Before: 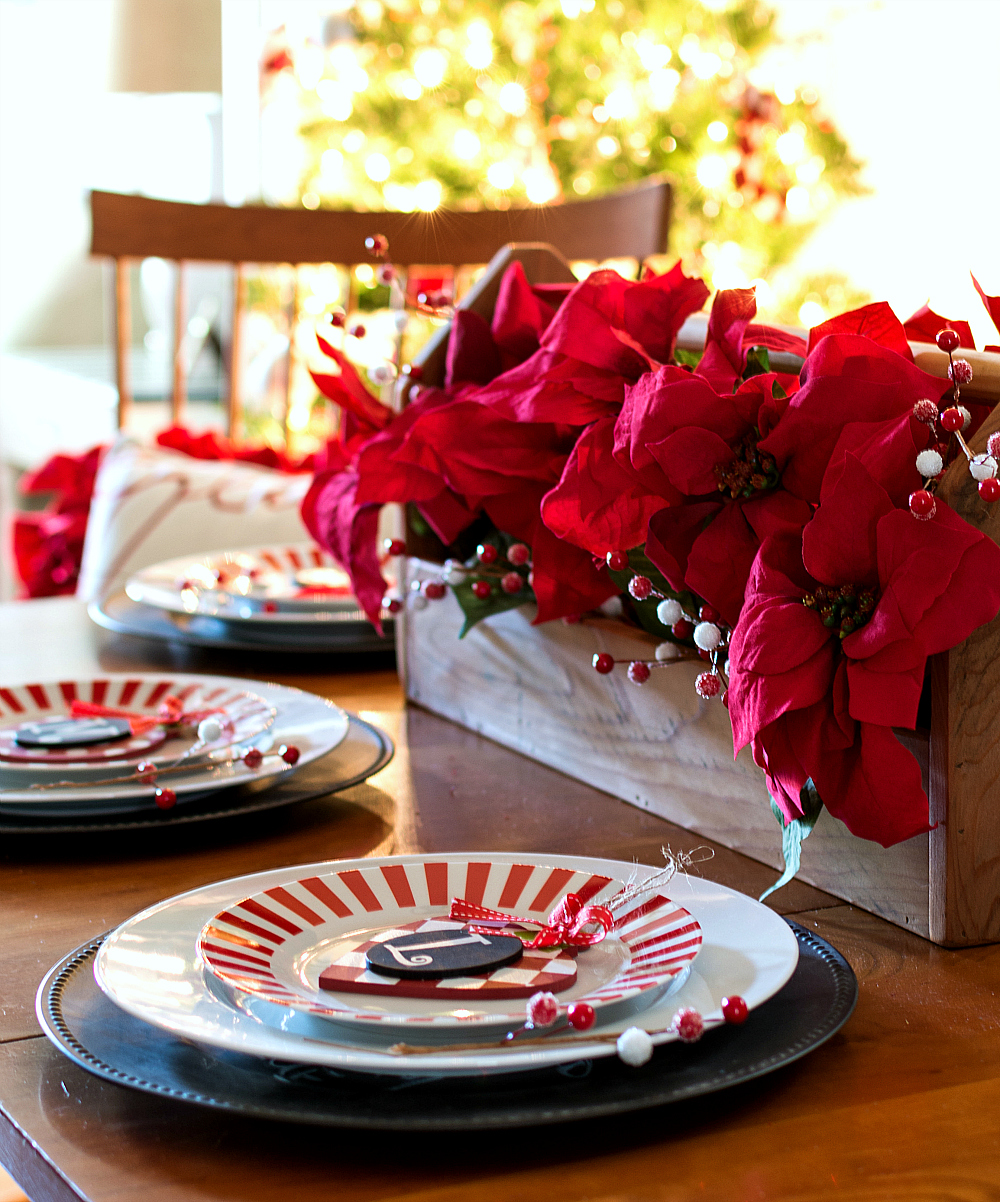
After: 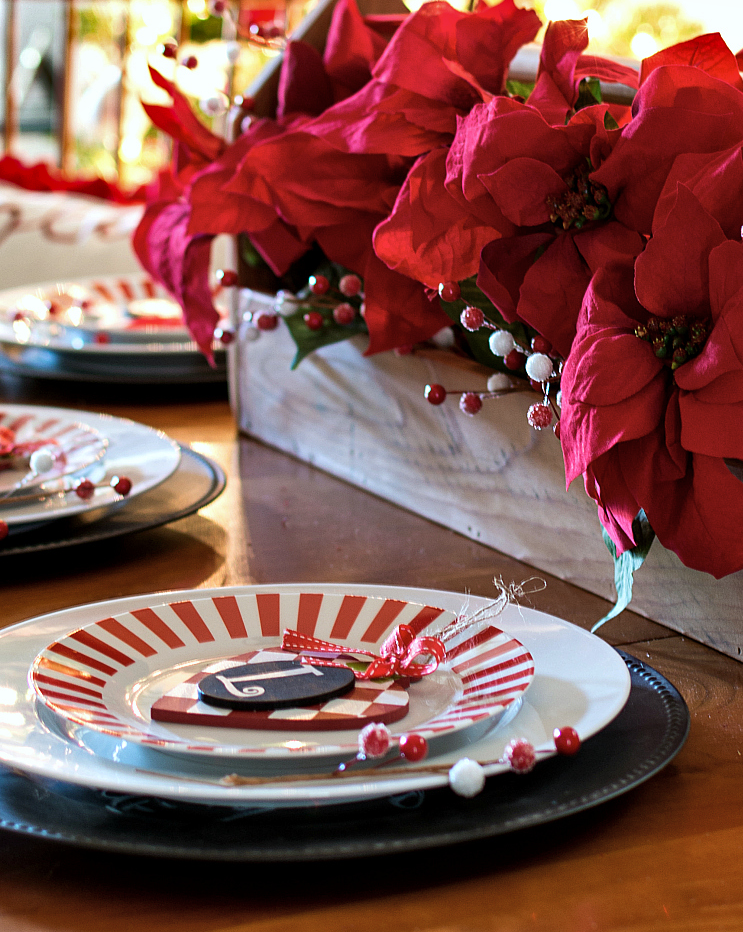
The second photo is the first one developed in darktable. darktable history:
crop: left 16.851%, top 22.44%, right 8.849%
shadows and highlights: shadows 30.57, highlights -62.66, soften with gaussian
color zones: curves: ch1 [(0, 0.469) (0.01, 0.469) (0.12, 0.446) (0.248, 0.469) (0.5, 0.5) (0.748, 0.5) (0.99, 0.469) (1, 0.469)]
